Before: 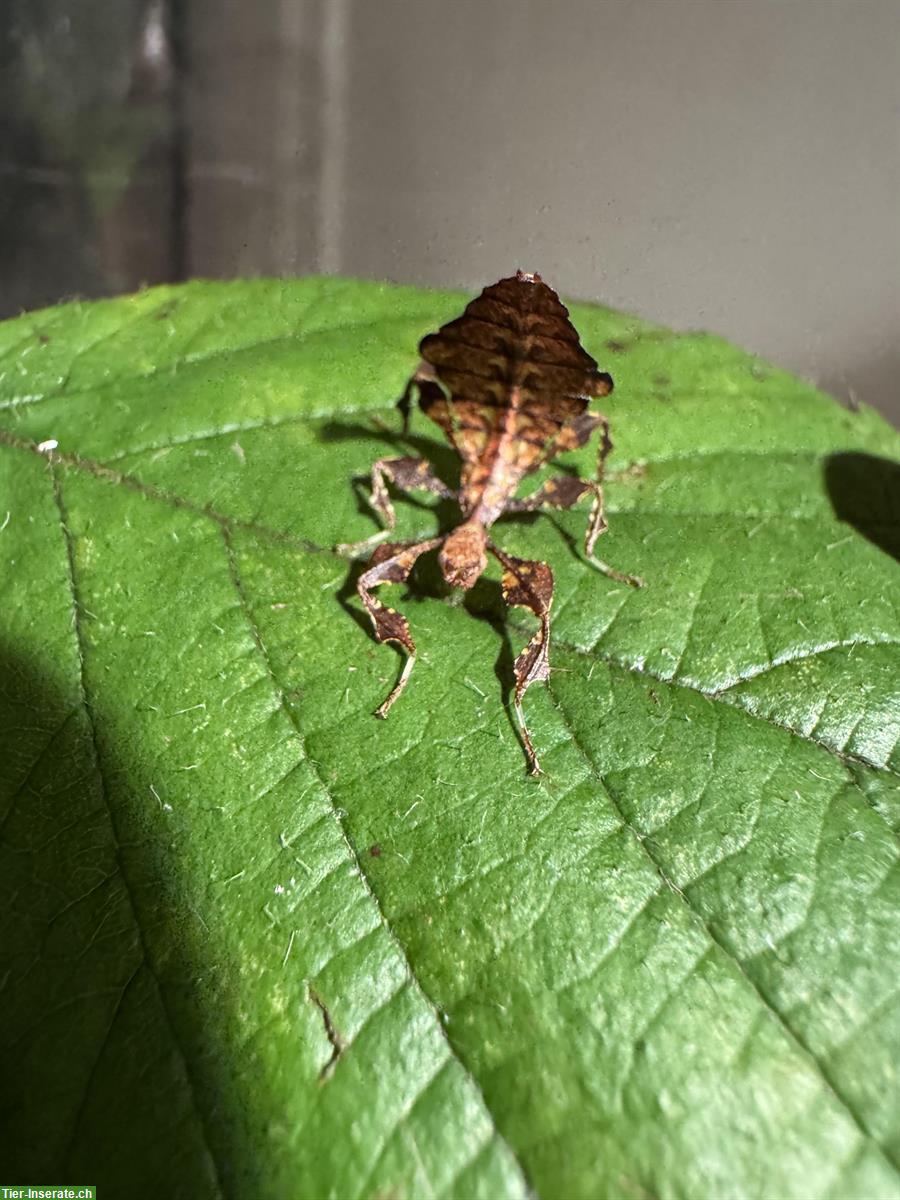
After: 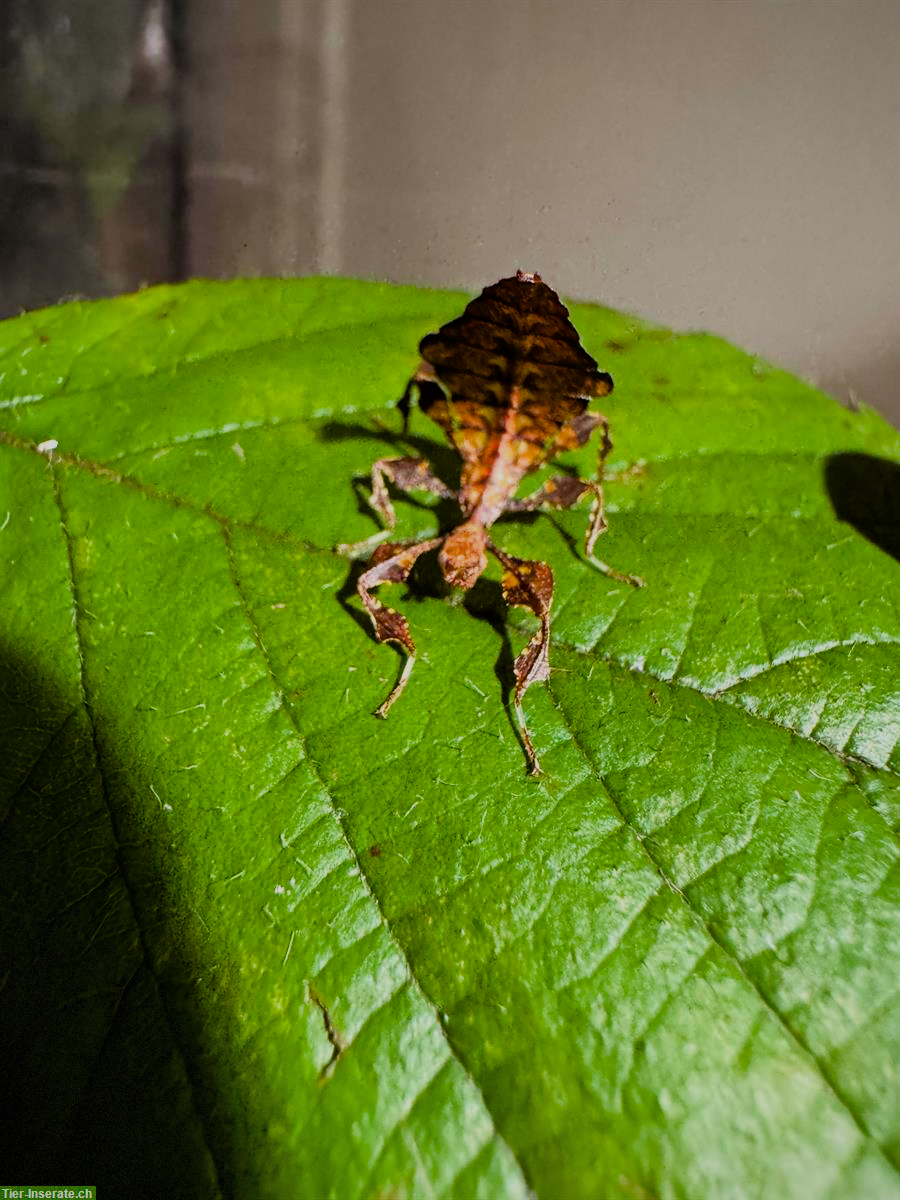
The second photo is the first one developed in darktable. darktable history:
vignetting: fall-off radius 95.09%, saturation 0.036, center (0, 0.007), dithering 8-bit output
color balance rgb: power › chroma 0.306%, power › hue 23.57°, white fulcrum 0.996 EV, linear chroma grading › global chroma 14.38%, perceptual saturation grading › global saturation 19.341%, global vibrance 10.671%, saturation formula JzAzBz (2021)
filmic rgb: black relative exposure -7.08 EV, white relative exposure 5.34 EV, hardness 3.02
levels: black 0.075%, levels [0, 0.492, 0.984]
